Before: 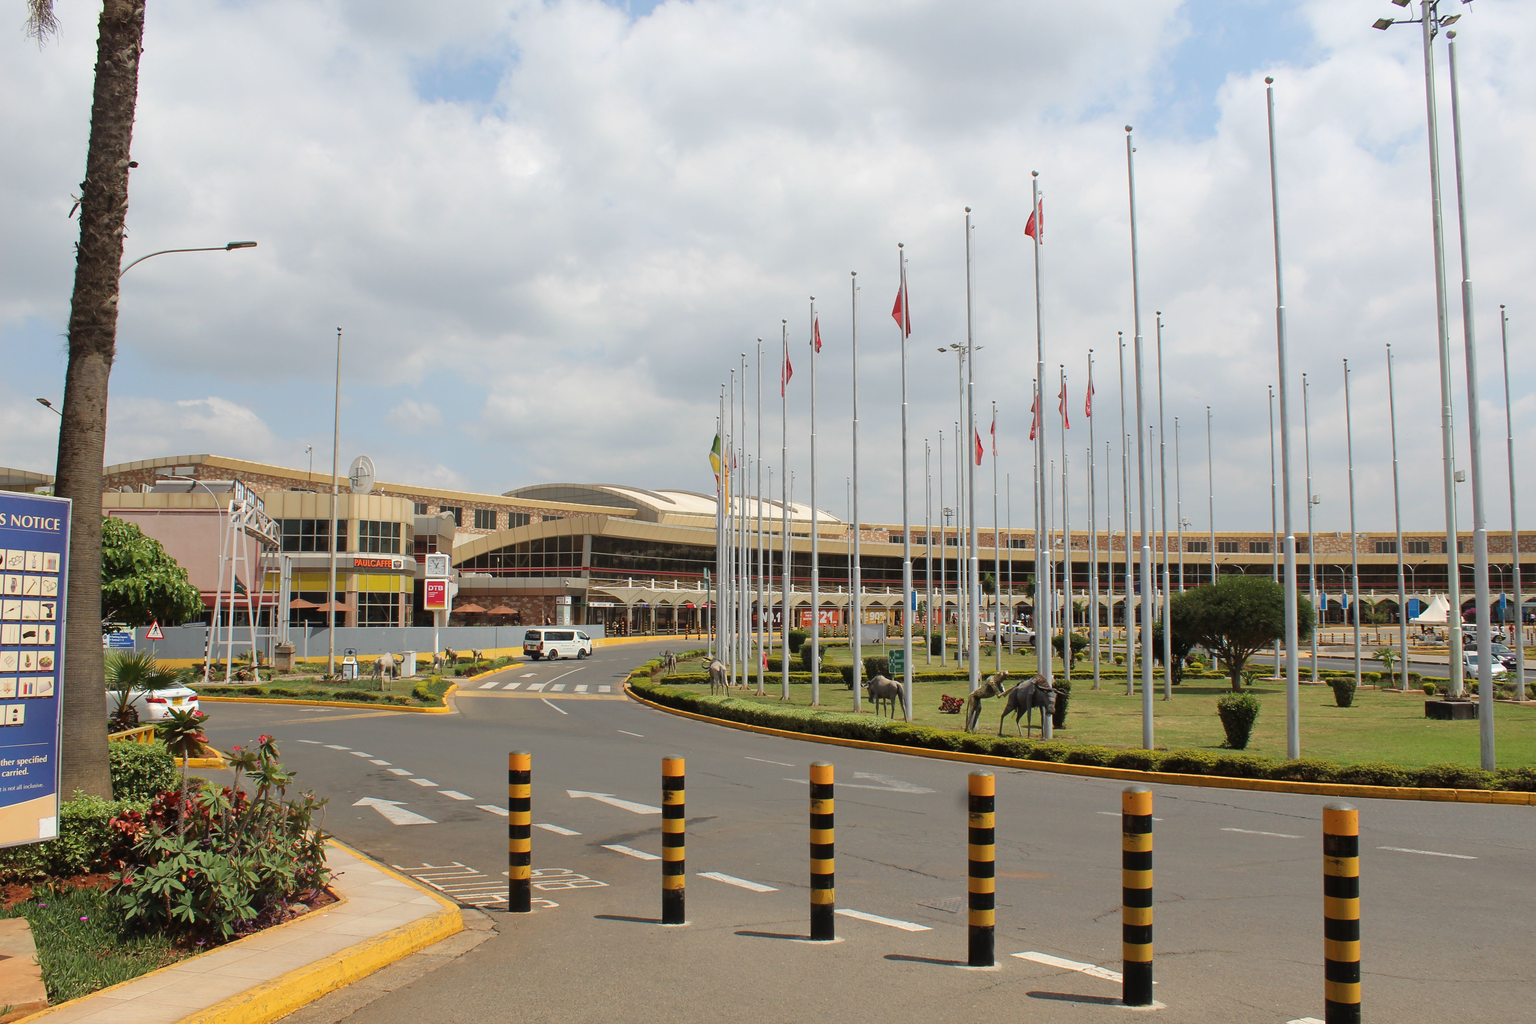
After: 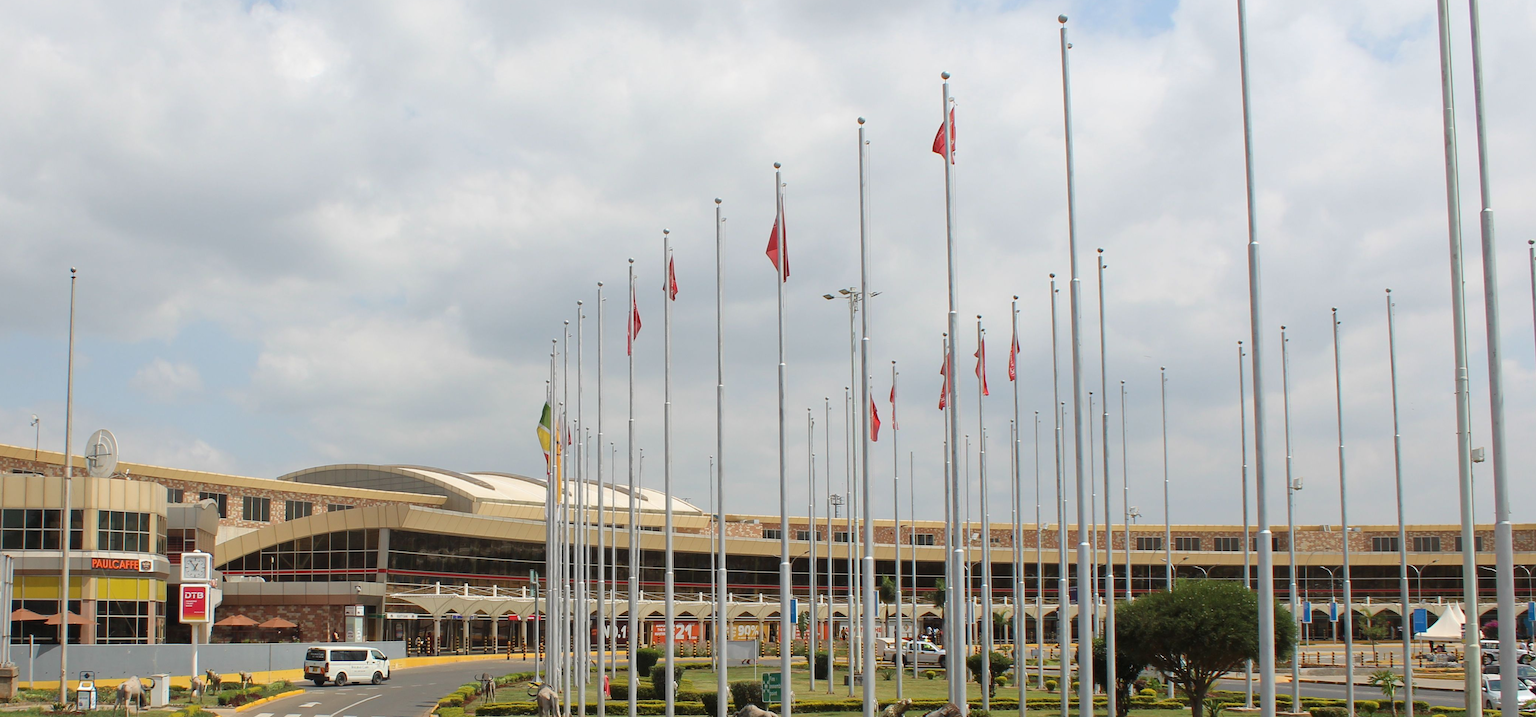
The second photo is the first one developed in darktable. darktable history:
crop: left 18.315%, top 11.098%, right 1.906%, bottom 33.019%
